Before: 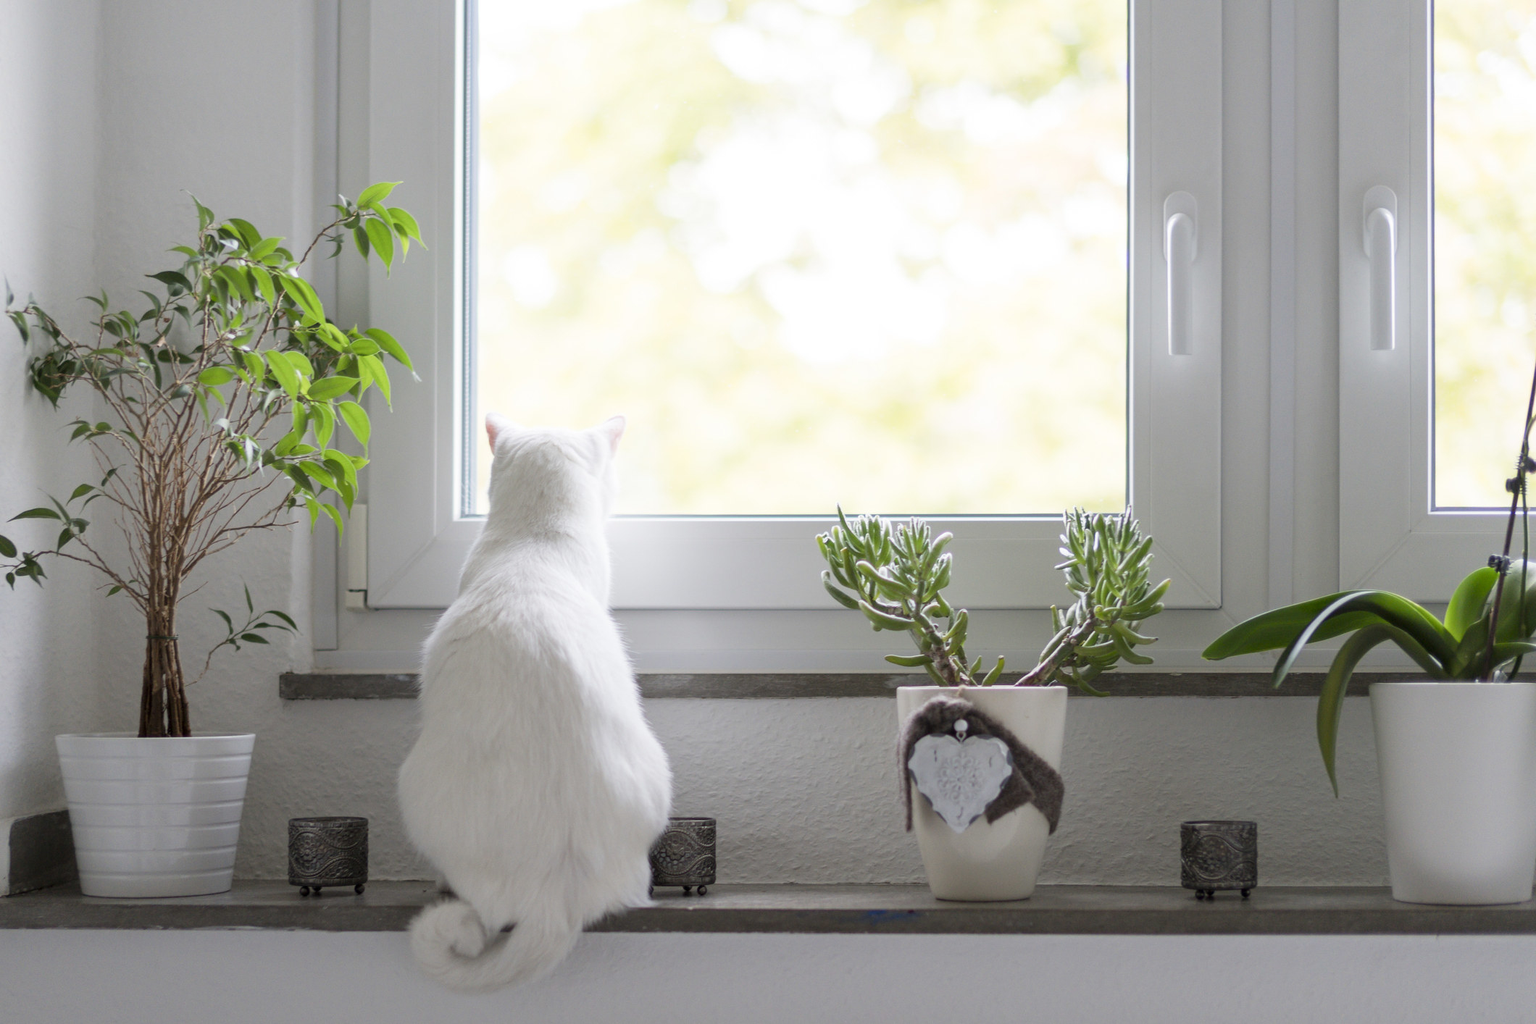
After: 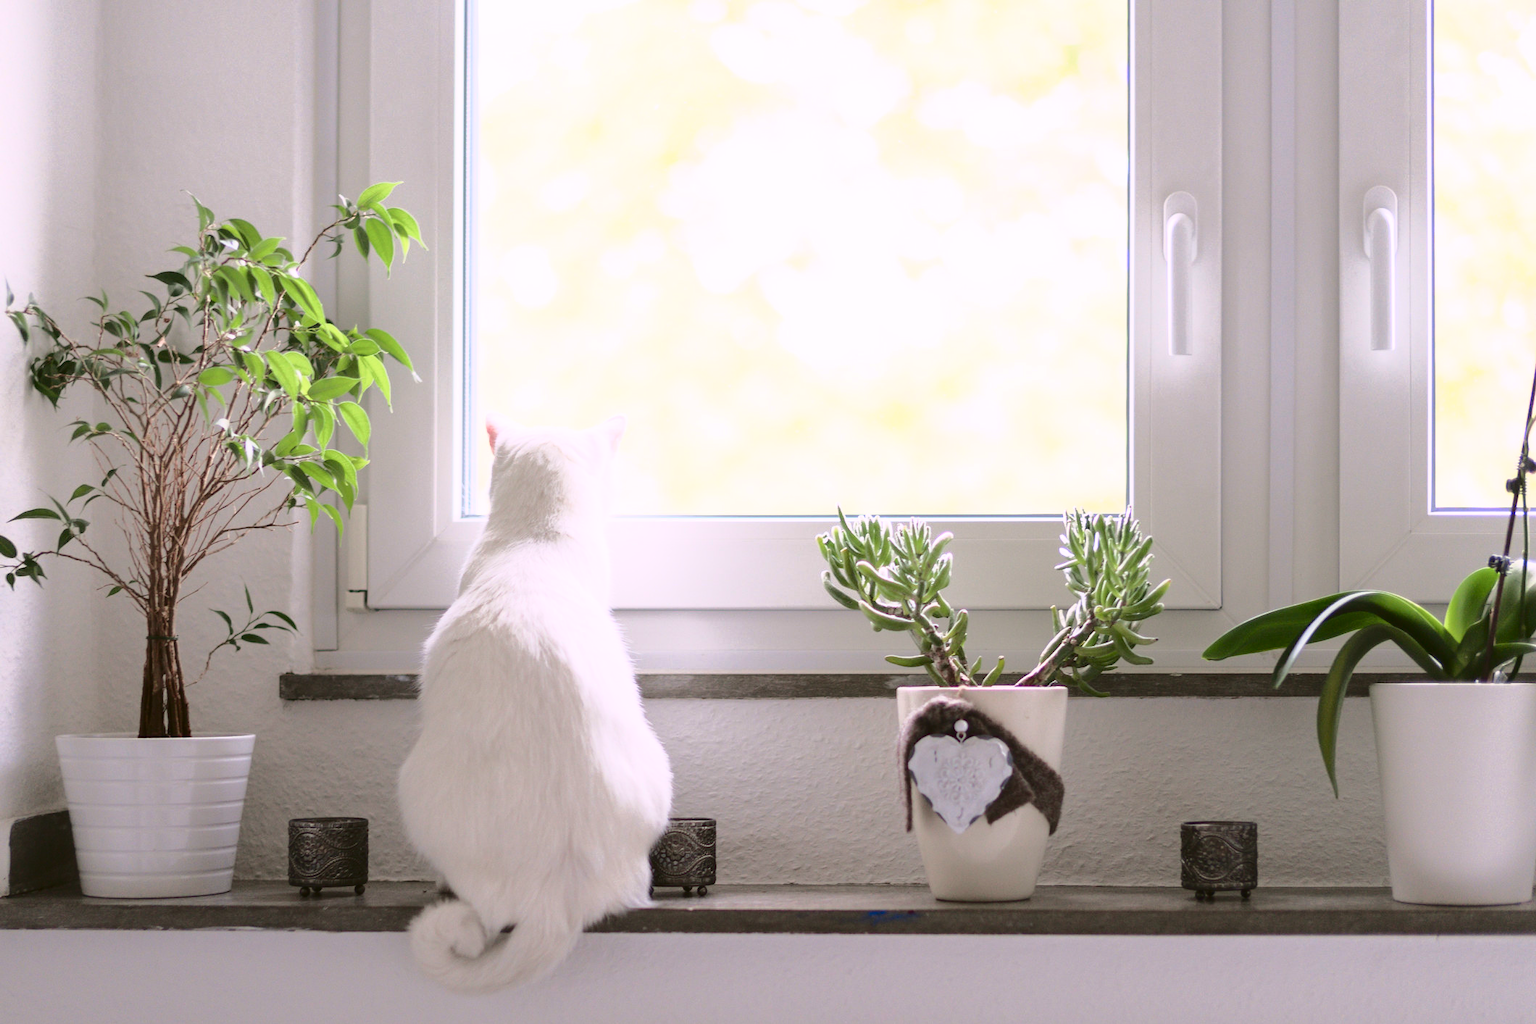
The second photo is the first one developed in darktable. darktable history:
tone curve: curves: ch0 [(0, 0.039) (0.194, 0.159) (0.469, 0.544) (0.693, 0.77) (0.751, 0.871) (1, 1)]; ch1 [(0, 0) (0.508, 0.506) (0.547, 0.563) (0.592, 0.631) (0.715, 0.706) (1, 1)]; ch2 [(0, 0) (0.243, 0.175) (0.362, 0.301) (0.492, 0.515) (0.544, 0.557) (0.595, 0.612) (0.631, 0.641) (1, 1)], color space Lab, independent channels, preserve colors none
white balance: red 1.05, blue 1.072
